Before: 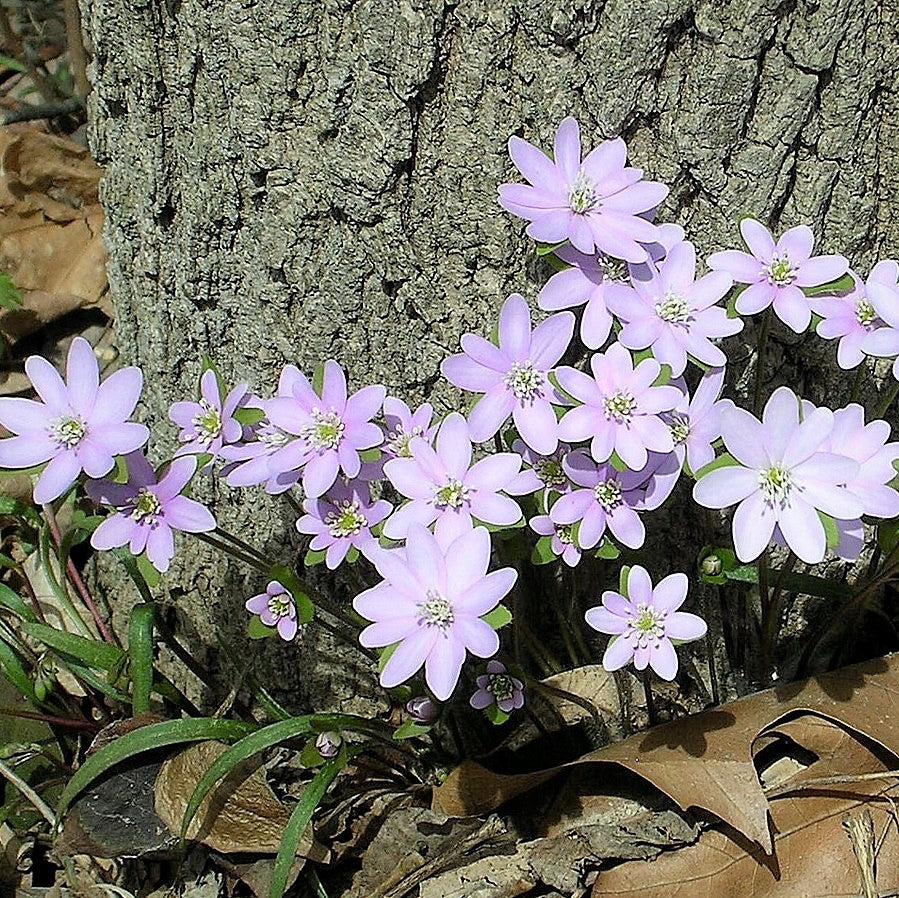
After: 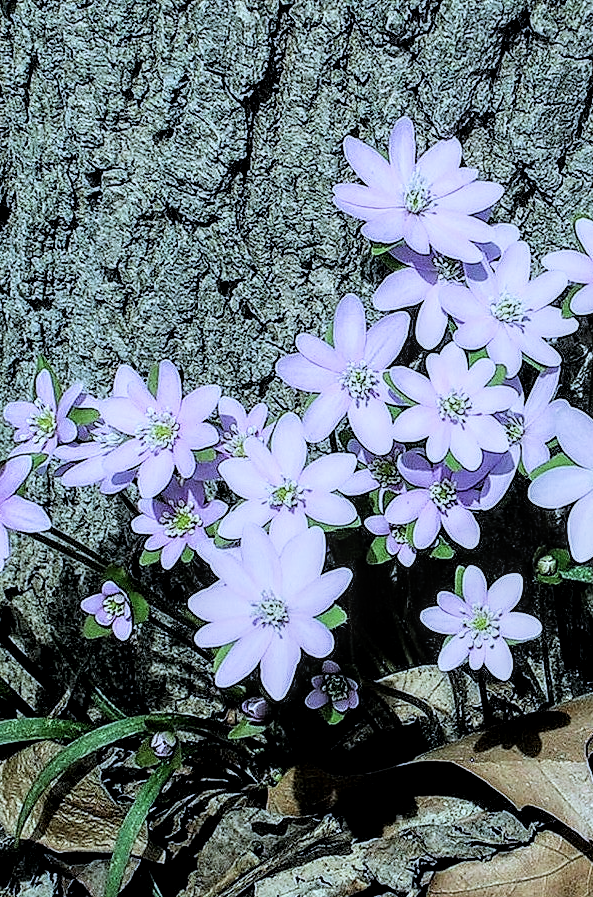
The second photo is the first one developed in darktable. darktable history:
tone equalizer: -8 EV -0.417 EV, -7 EV -0.389 EV, -6 EV -0.333 EV, -5 EV -0.222 EV, -3 EV 0.222 EV, -2 EV 0.333 EV, -1 EV 0.389 EV, +0 EV 0.417 EV, edges refinement/feathering 500, mask exposure compensation -1.57 EV, preserve details no
white balance: red 0.984, blue 1.059
filmic rgb: black relative exposure -7.75 EV, white relative exposure 4.4 EV, threshold 3 EV, hardness 3.76, latitude 50%, contrast 1.1, color science v5 (2021), contrast in shadows safe, contrast in highlights safe, enable highlight reconstruction true
local contrast: detail 150%
exposure: compensate highlight preservation false
crop and rotate: left 18.442%, right 15.508%
color calibration: illuminant as shot in camera, x 0.383, y 0.38, temperature 3949.15 K, gamut compression 1.66
